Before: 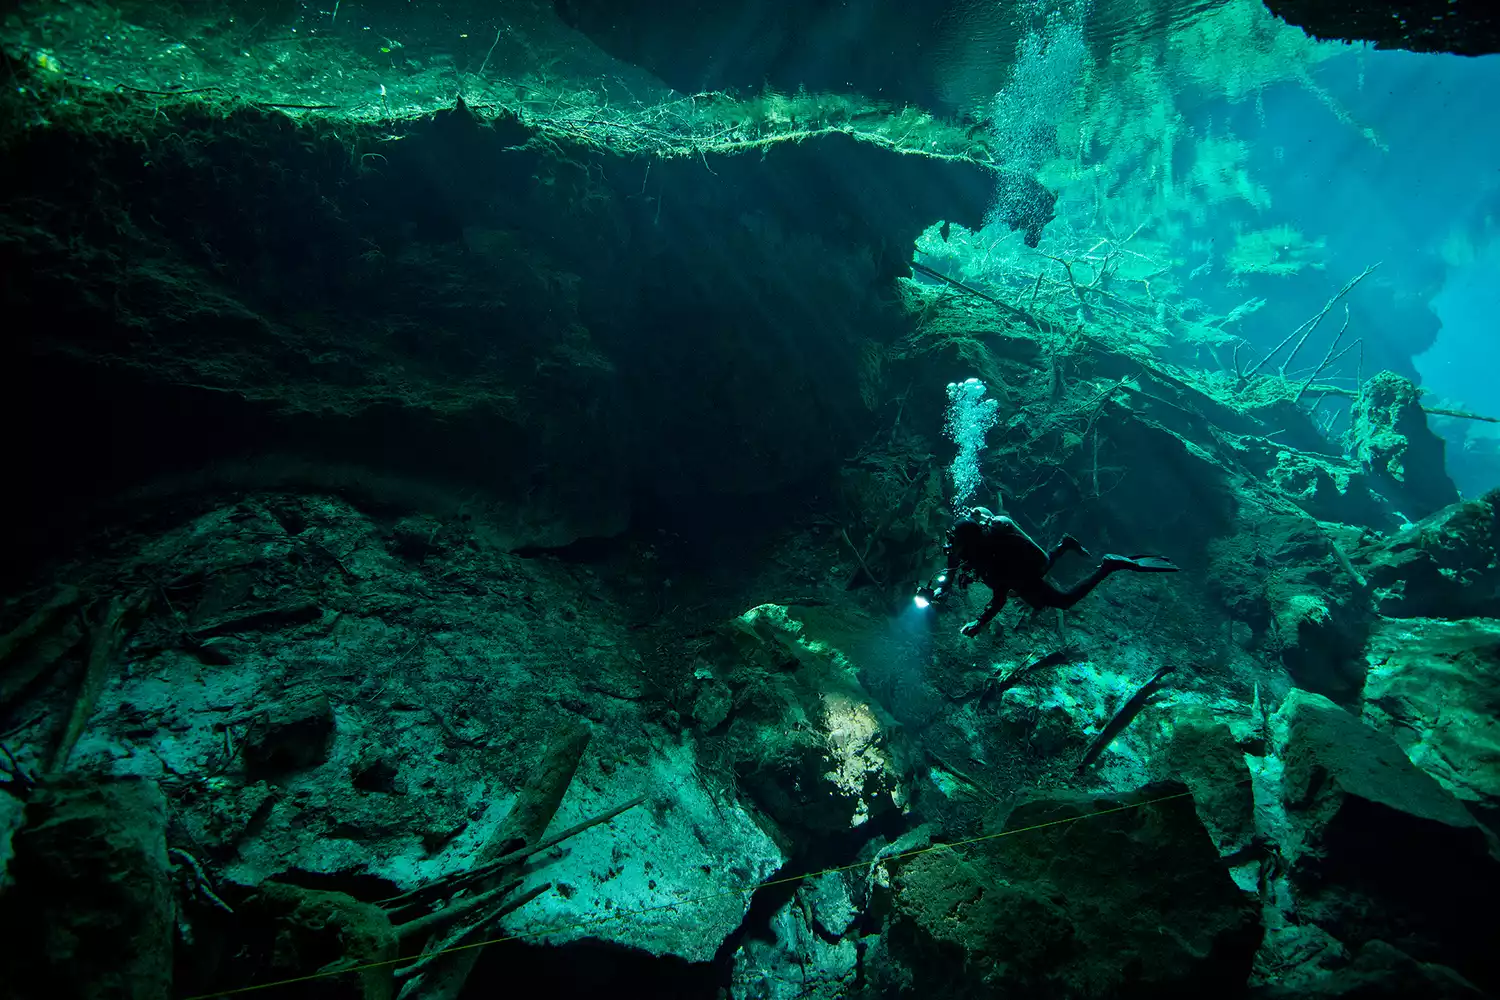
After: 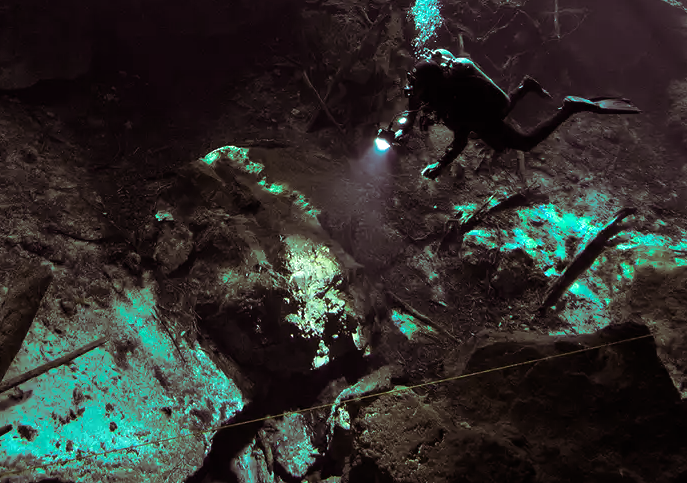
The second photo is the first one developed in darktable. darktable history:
tone equalizer: -8 EV -0.417 EV, -7 EV -0.389 EV, -6 EV -0.333 EV, -5 EV -0.222 EV, -3 EV 0.222 EV, -2 EV 0.333 EV, -1 EV 0.389 EV, +0 EV 0.417 EV, edges refinement/feathering 500, mask exposure compensation -1.57 EV, preserve details no
crop: left 35.976%, top 45.819%, right 18.162%, bottom 5.807%
split-toning: on, module defaults
